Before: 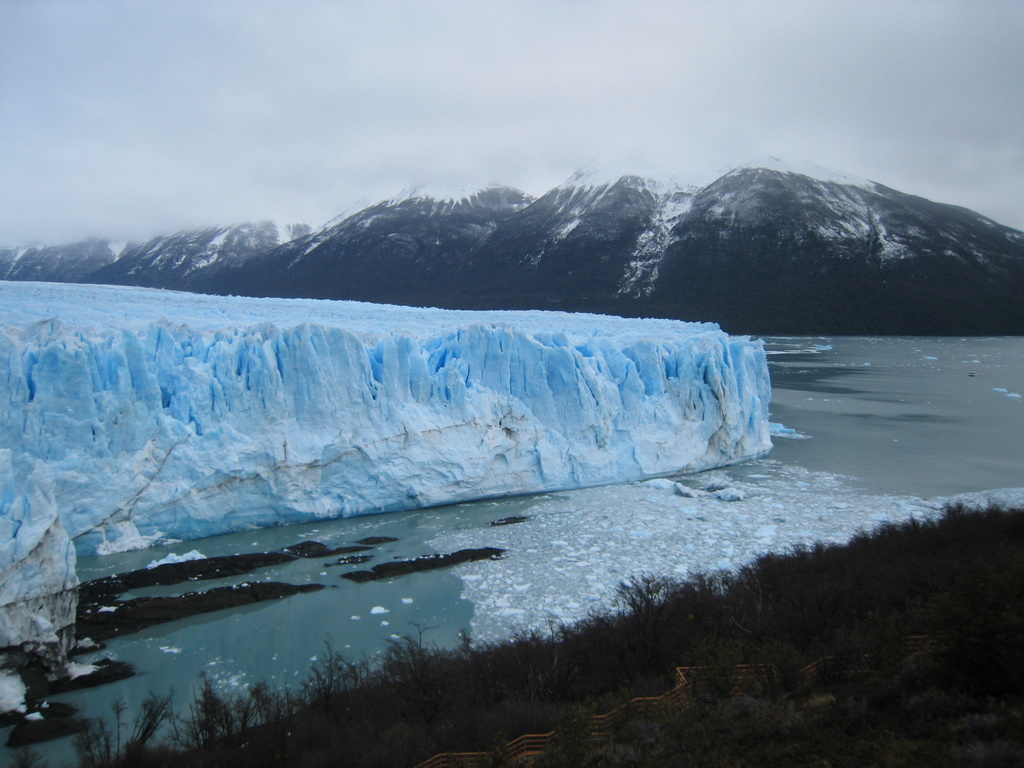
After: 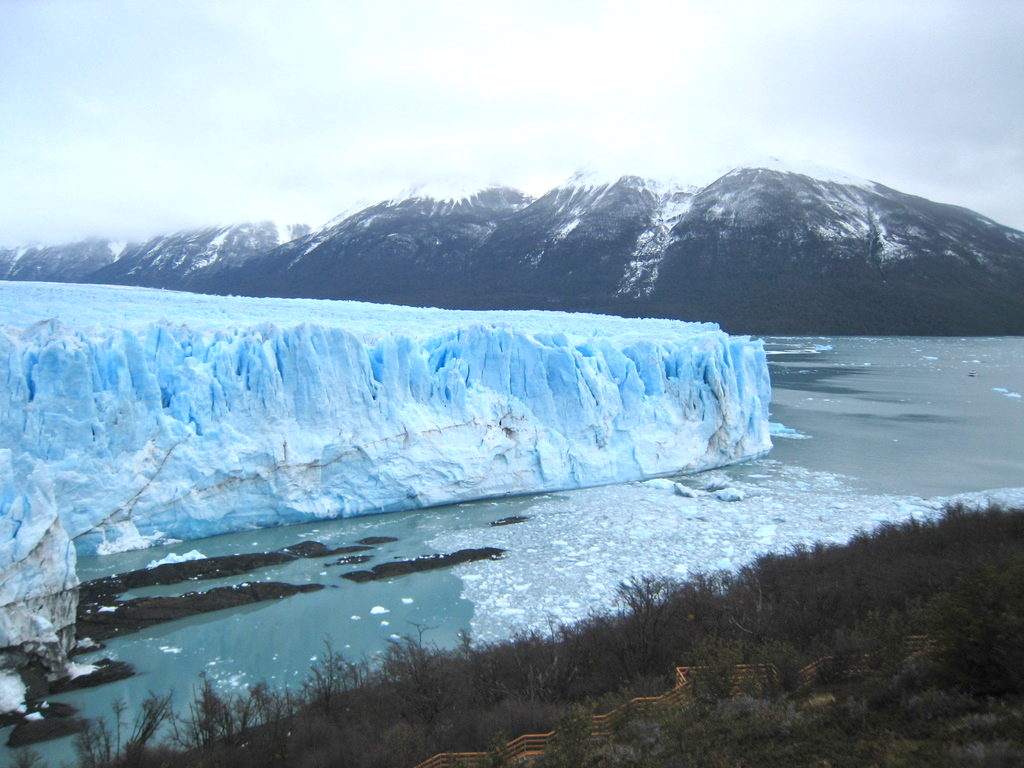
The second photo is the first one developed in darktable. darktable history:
tone equalizer: -8 EV 1 EV, -7 EV 1 EV, -6 EV 1 EV, -5 EV 1 EV, -4 EV 1 EV, -3 EV 0.75 EV, -2 EV 0.5 EV, -1 EV 0.25 EV
exposure: black level correction 0, exposure 0.7 EV, compensate exposure bias true, compensate highlight preservation false
